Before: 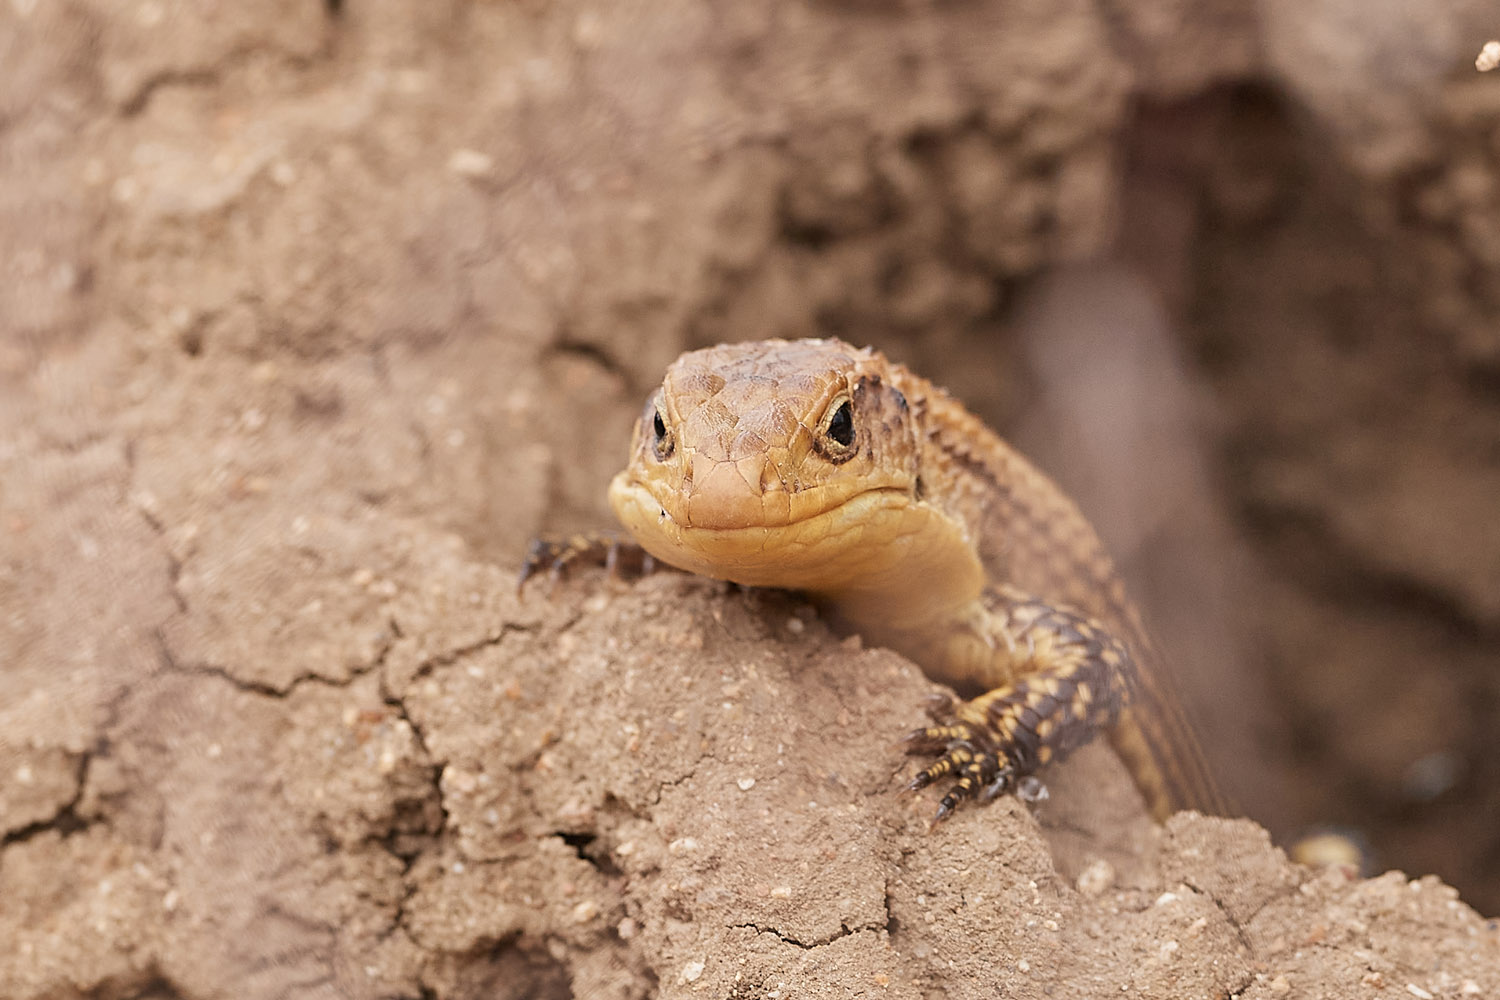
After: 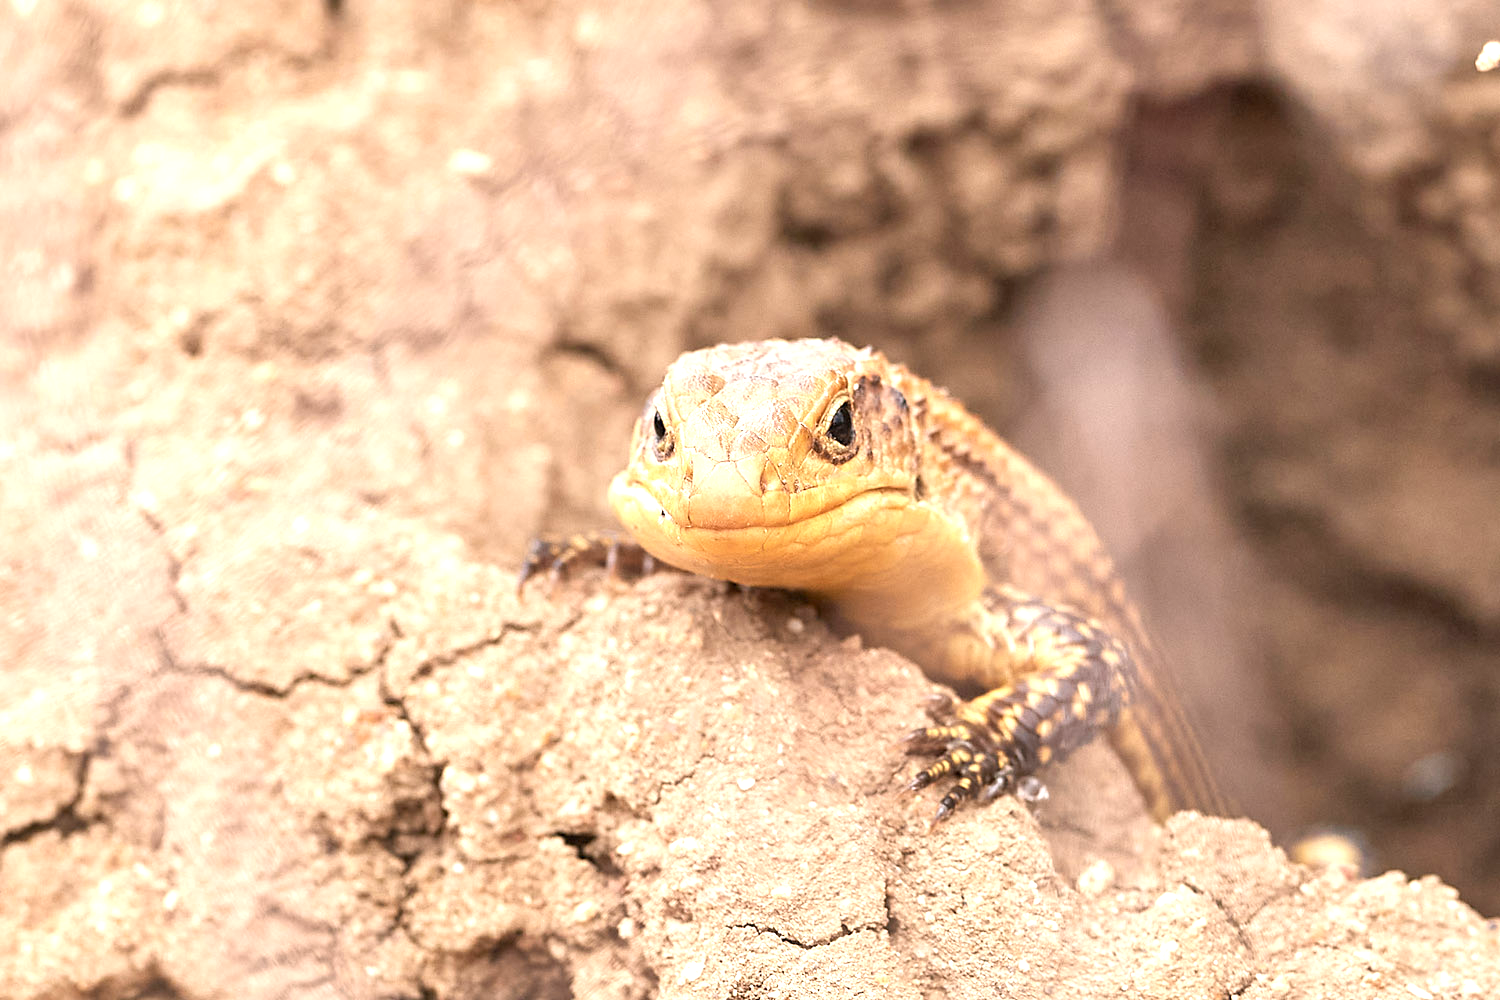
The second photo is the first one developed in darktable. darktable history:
exposure: black level correction 0.001, exposure 1.127 EV, compensate highlight preservation false
